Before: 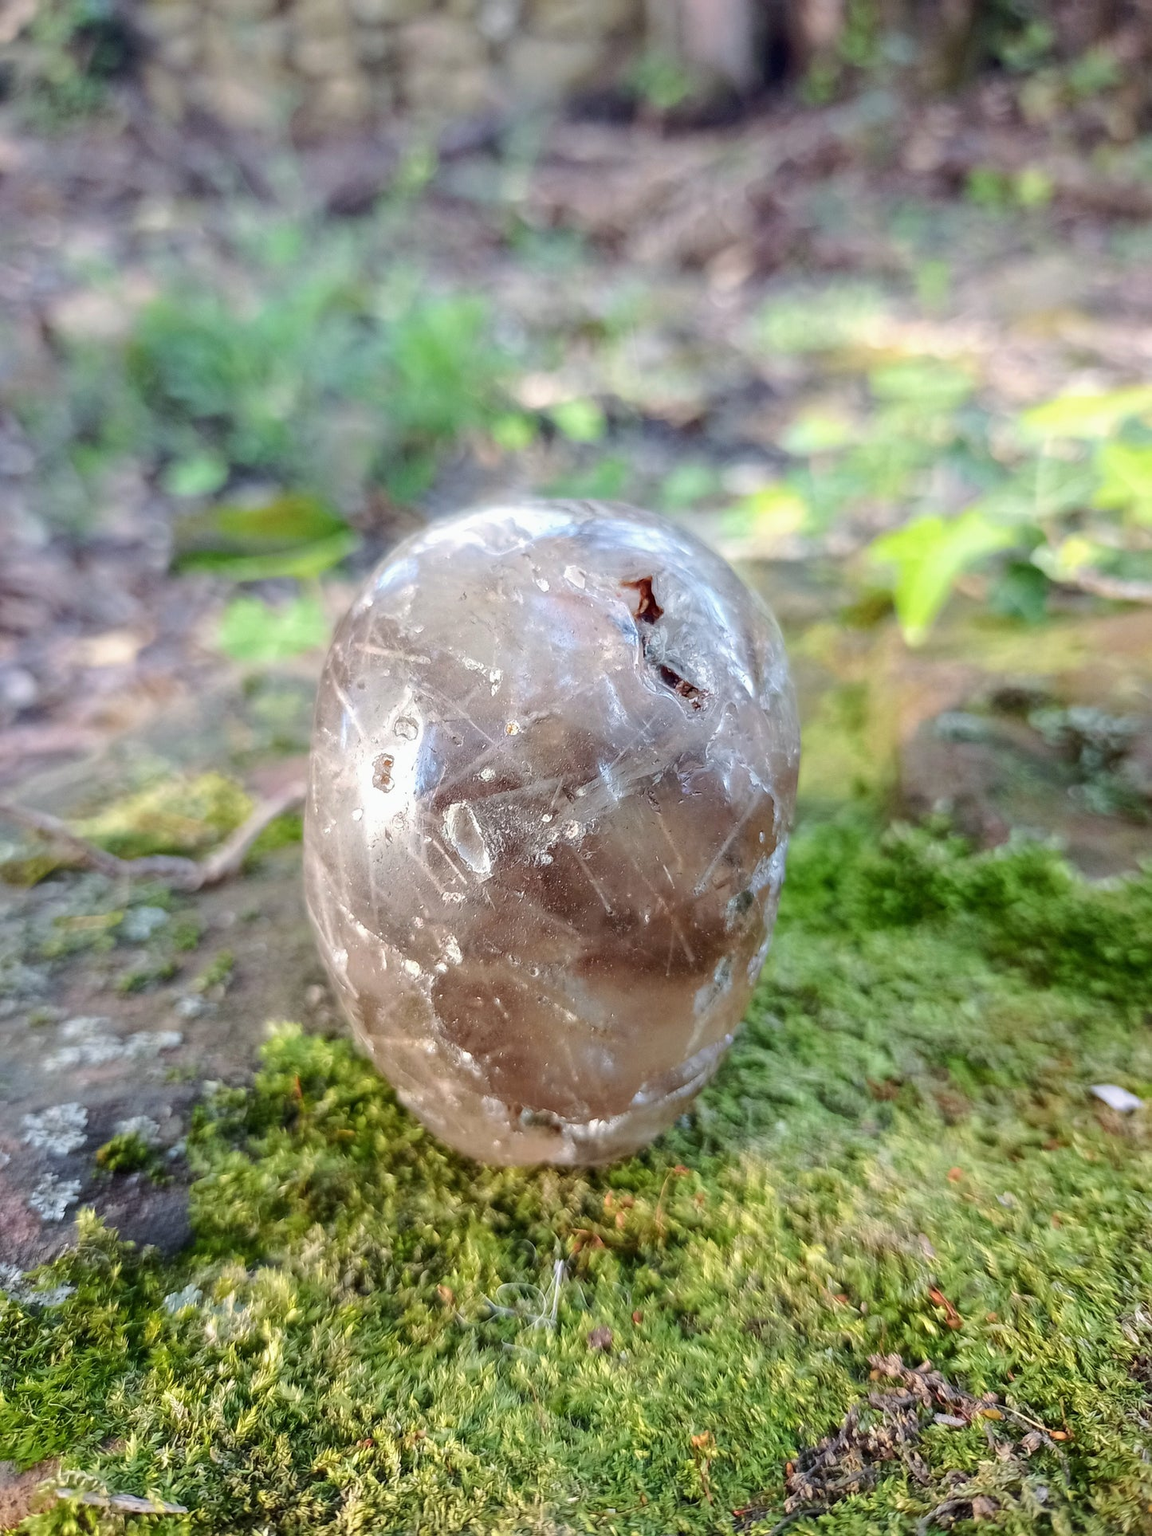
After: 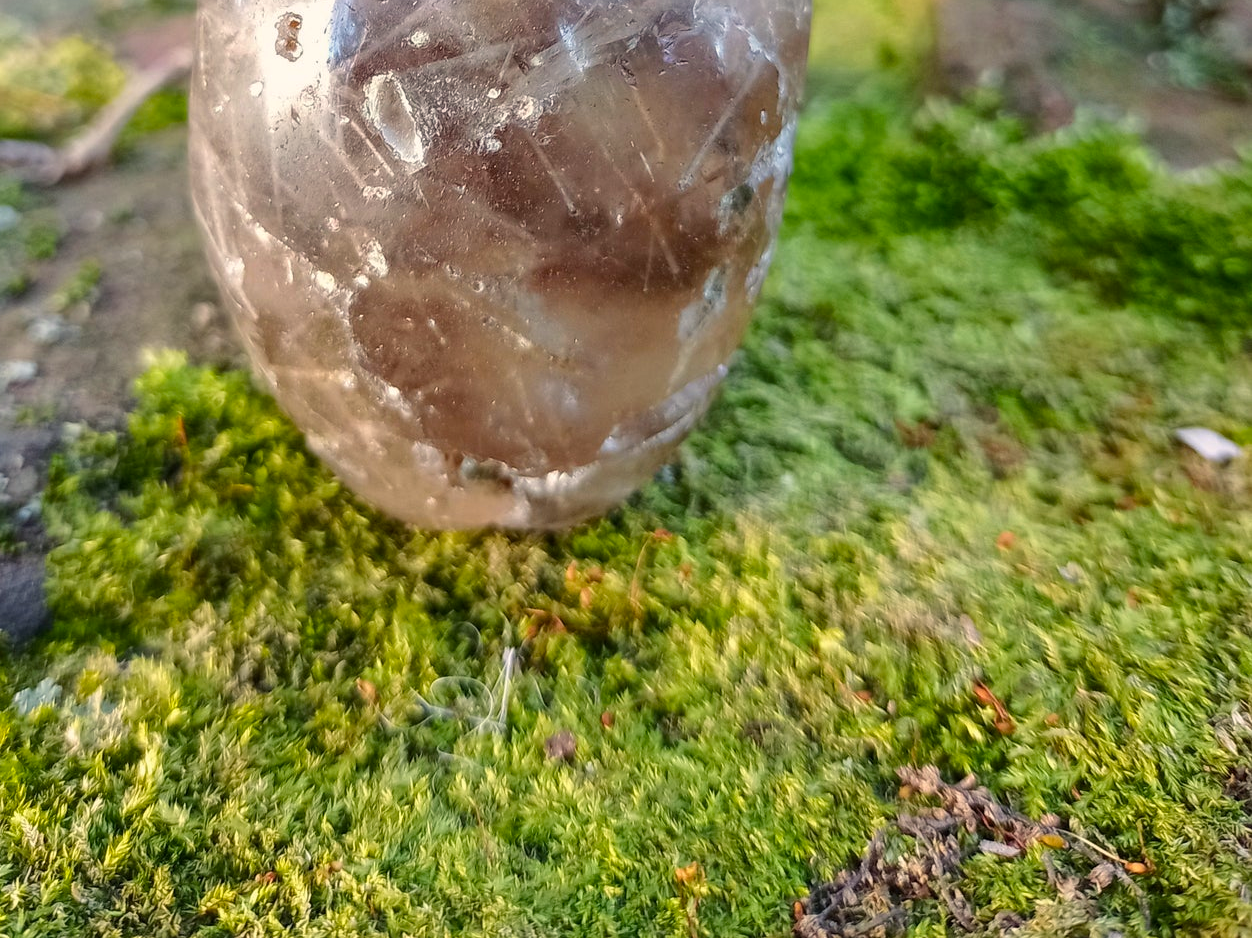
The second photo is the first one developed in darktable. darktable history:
crop and rotate: left 13.314%, top 48.425%, bottom 2.882%
shadows and highlights: highlights color adjustment 49.76%, soften with gaussian
color balance rgb: highlights gain › chroma 2.054%, highlights gain › hue 72.05°, perceptual saturation grading › global saturation 19.513%
